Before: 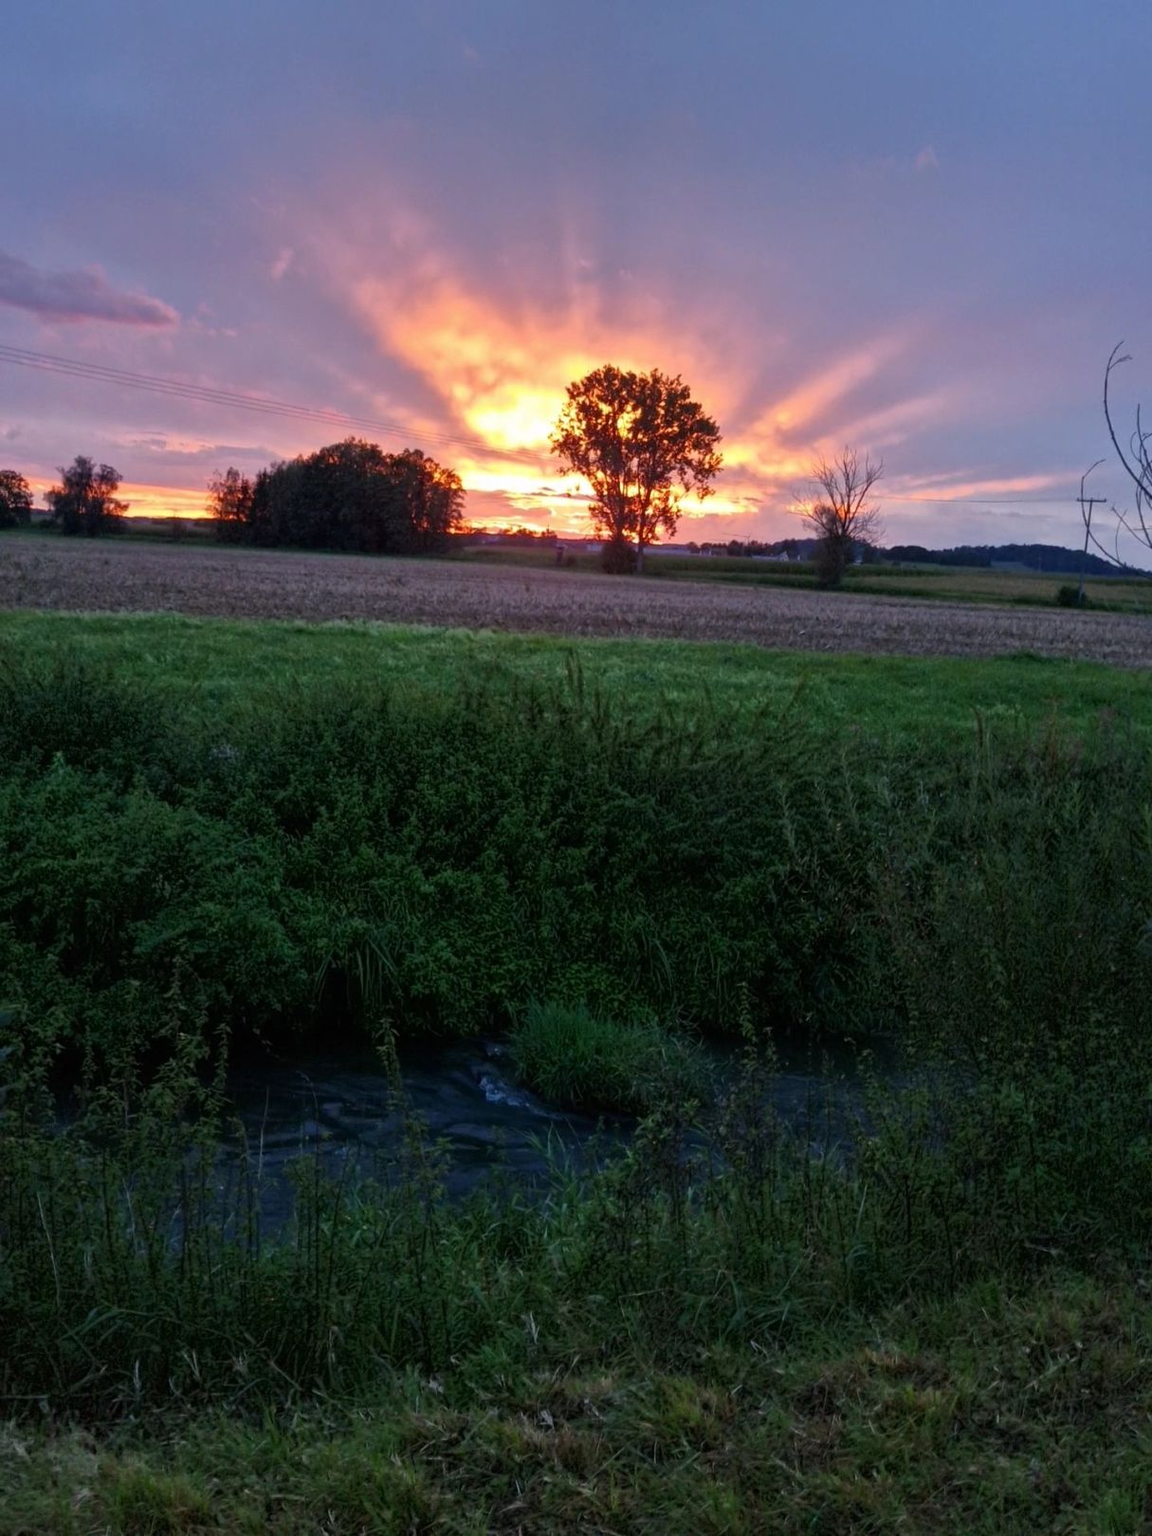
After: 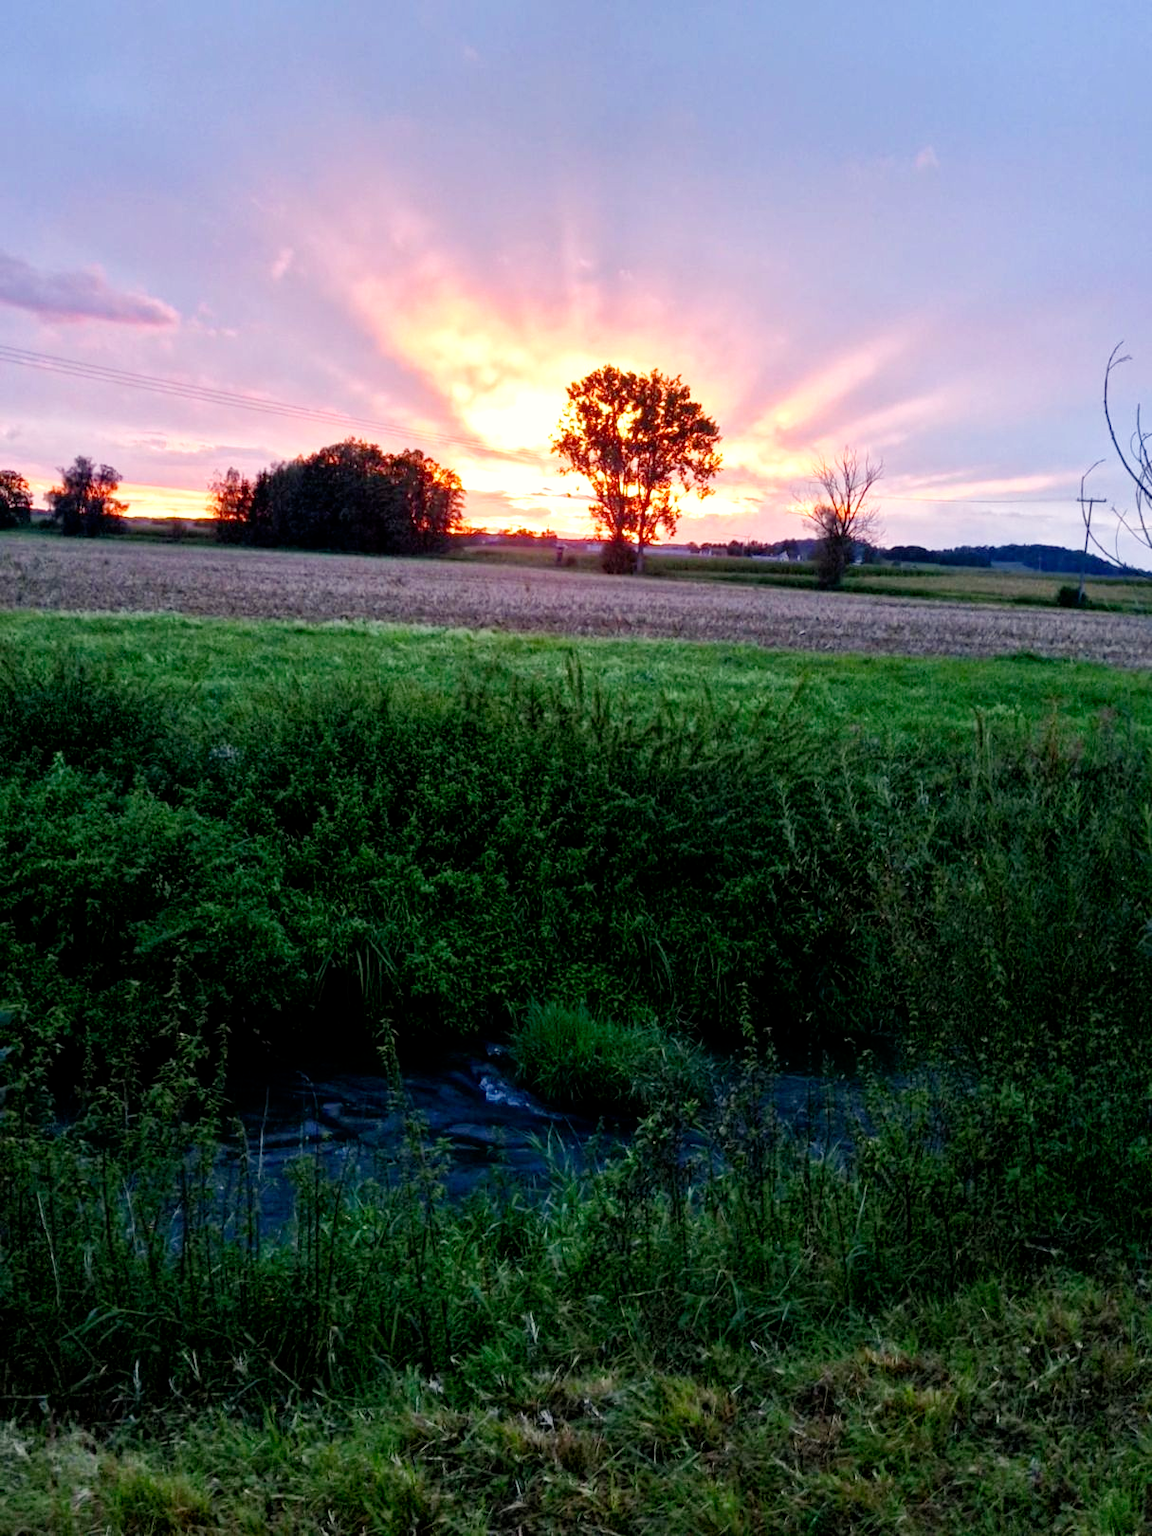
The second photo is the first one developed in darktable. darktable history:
color balance rgb: shadows lift › hue 86.43°, perceptual saturation grading › global saturation 0.919%
filmic rgb: black relative exposure -11.92 EV, white relative exposure 5.44 EV, hardness 4.48, latitude 49.41%, contrast 1.143, add noise in highlights 0.001, preserve chrominance no, color science v3 (2019), use custom middle-gray values true, contrast in highlights soft
exposure: exposure 1.146 EV, compensate exposure bias true, compensate highlight preservation false
color correction: highlights b* 3.04
